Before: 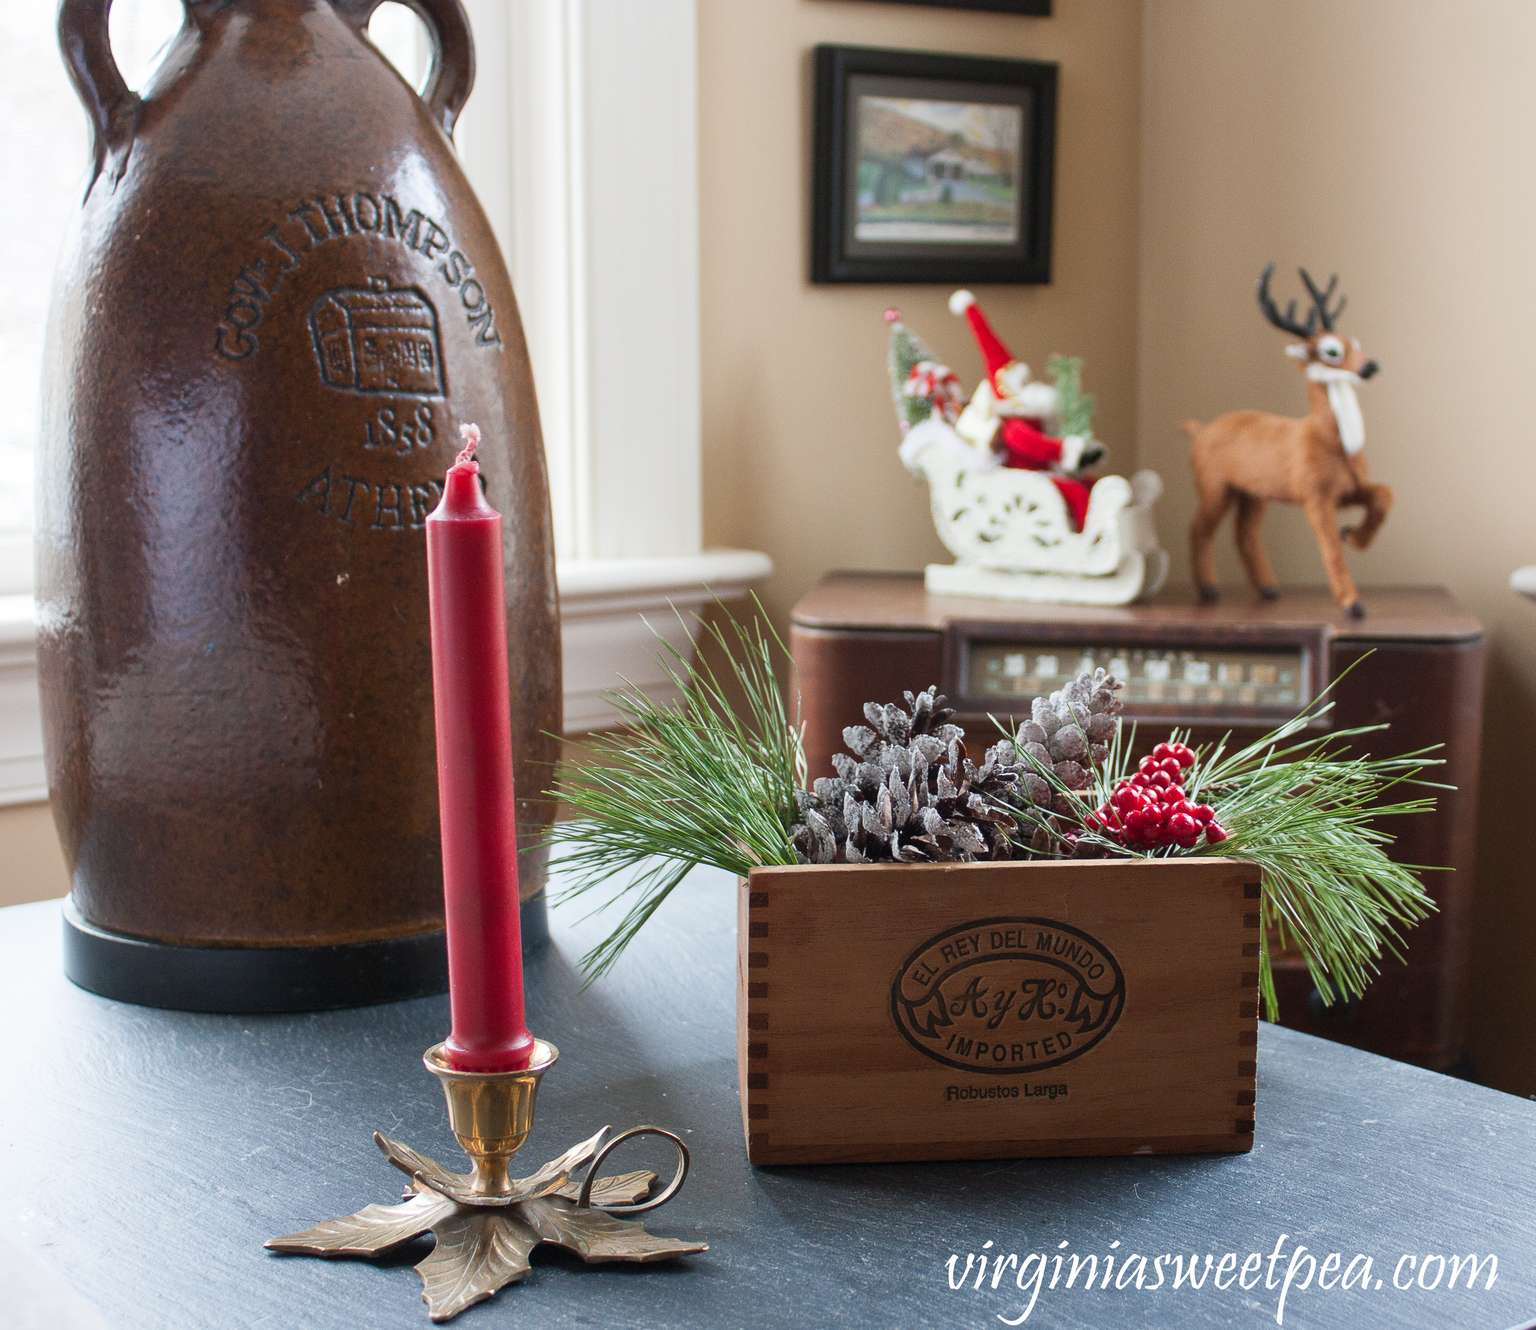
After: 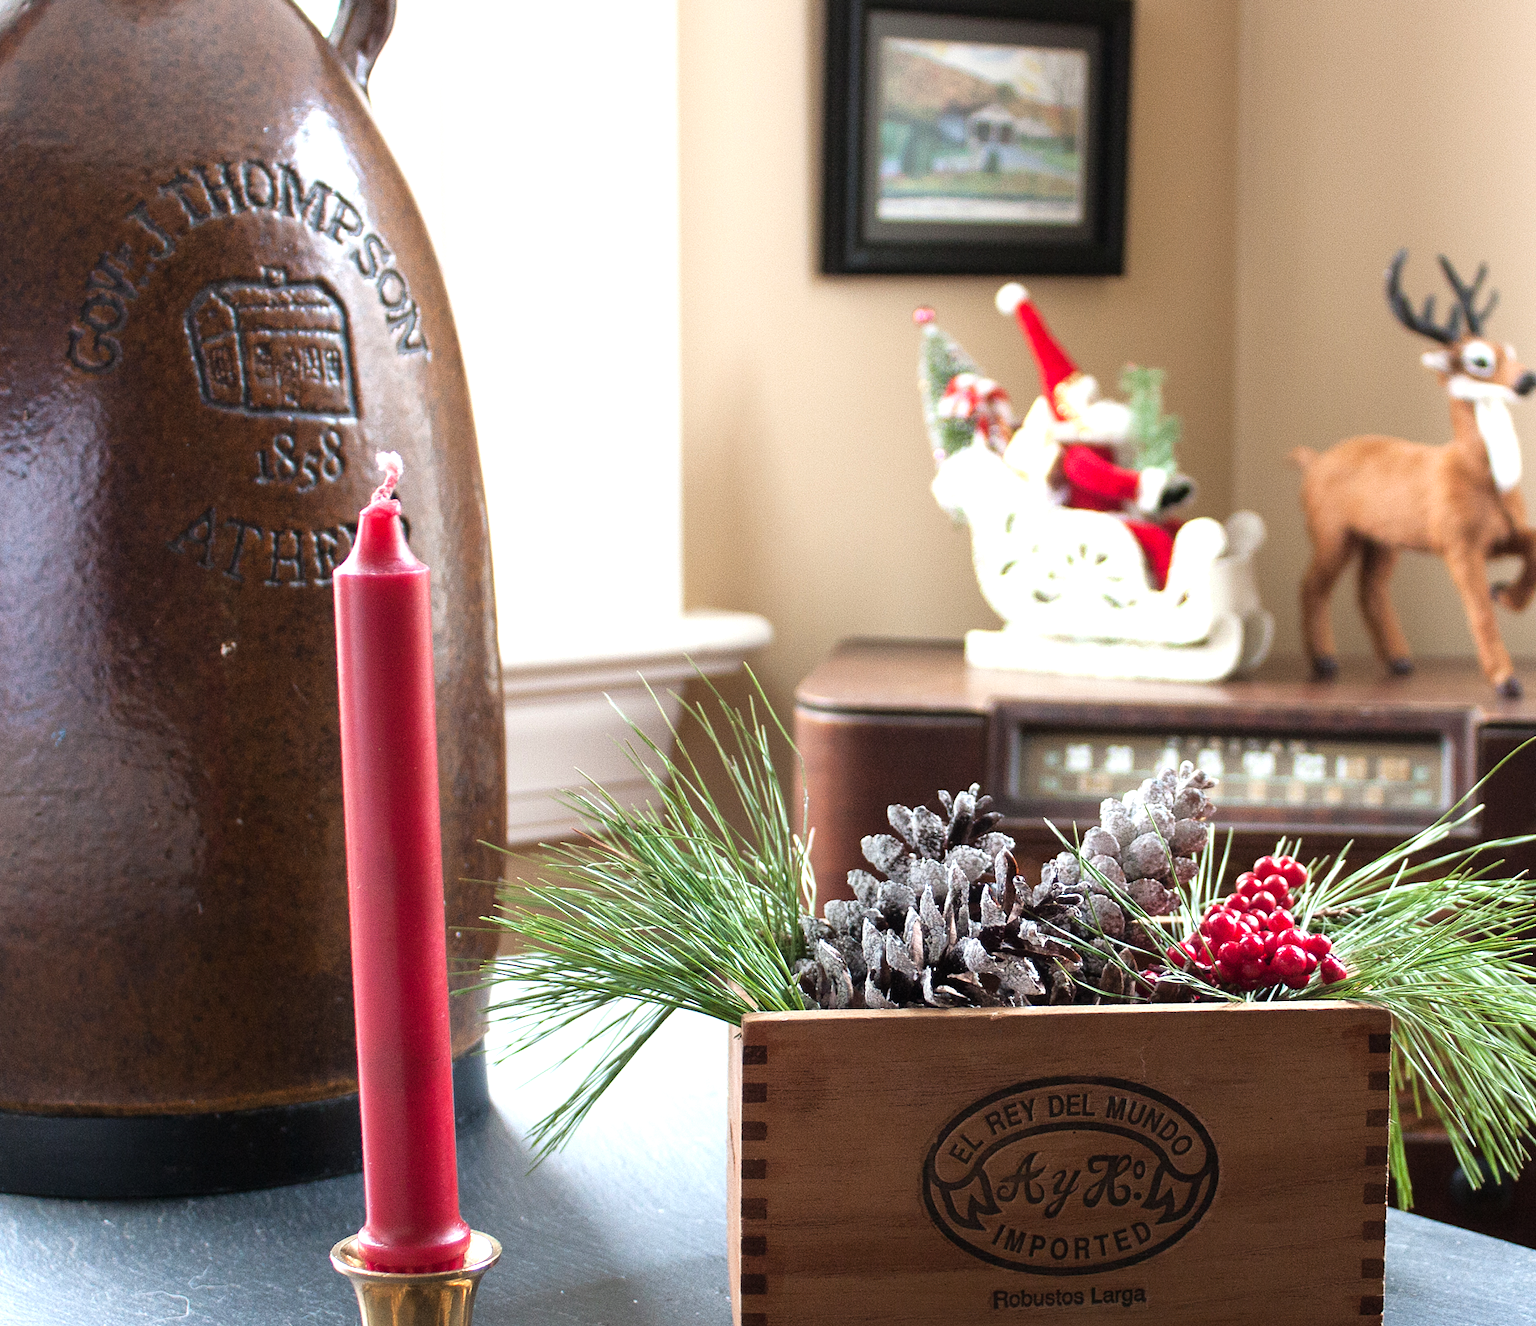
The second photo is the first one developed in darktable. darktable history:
tone equalizer: -8 EV -0.735 EV, -7 EV -0.719 EV, -6 EV -0.563 EV, -5 EV -0.385 EV, -3 EV 0.398 EV, -2 EV 0.6 EV, -1 EV 0.678 EV, +0 EV 0.771 EV
crop and rotate: left 10.612%, top 5.001%, right 10.333%, bottom 16.178%
